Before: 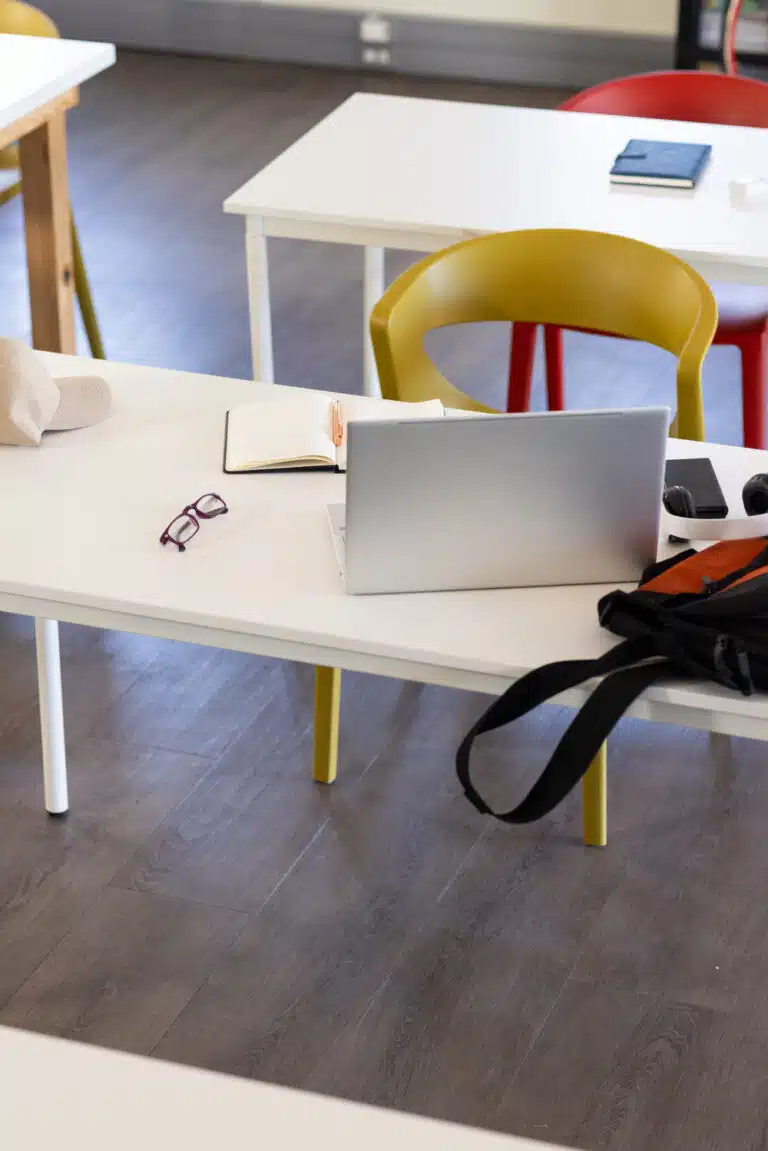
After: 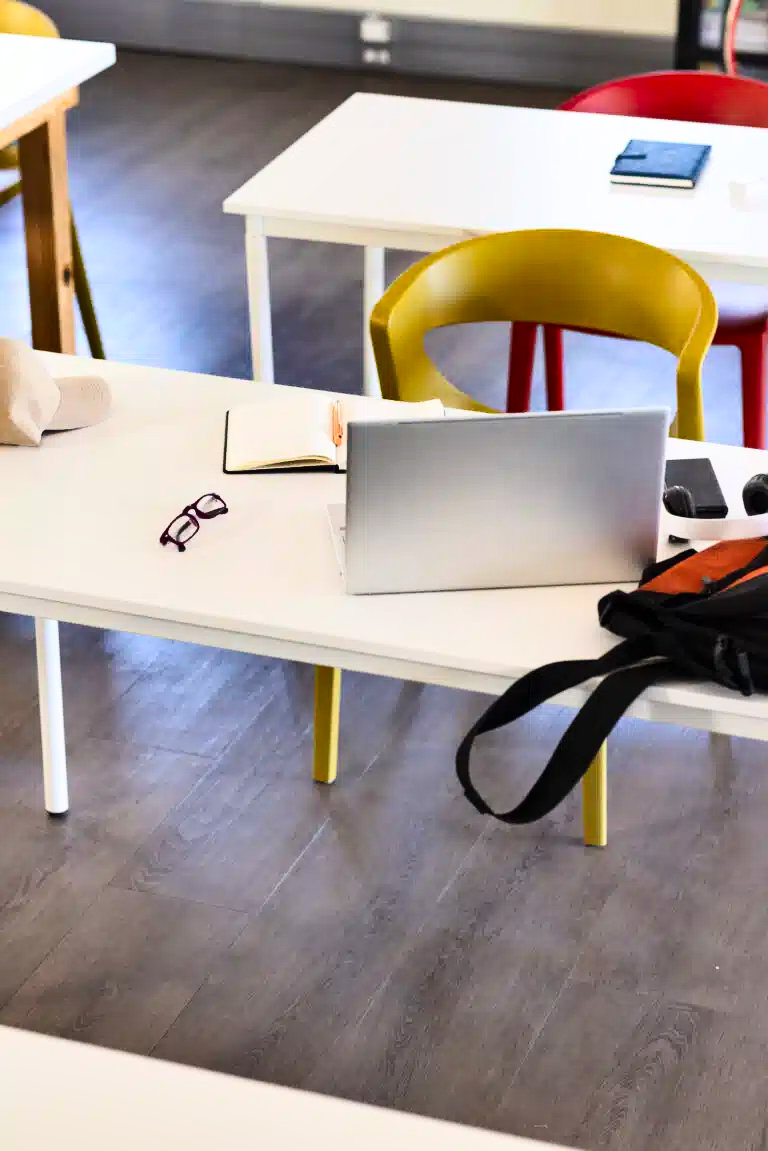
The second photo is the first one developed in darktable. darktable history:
base curve: curves: ch0 [(0, 0) (0.028, 0.03) (0.121, 0.232) (0.46, 0.748) (0.859, 0.968) (1, 1)]
shadows and highlights: radius 106.78, shadows 44.35, highlights -67.2, low approximation 0.01, soften with gaussian
